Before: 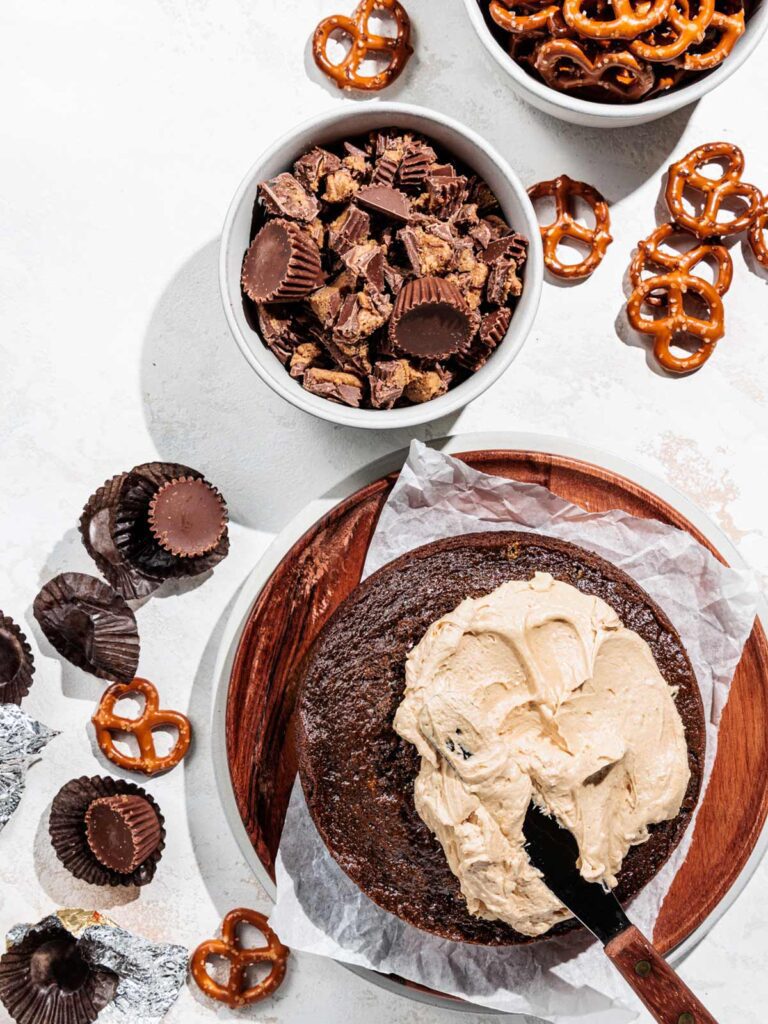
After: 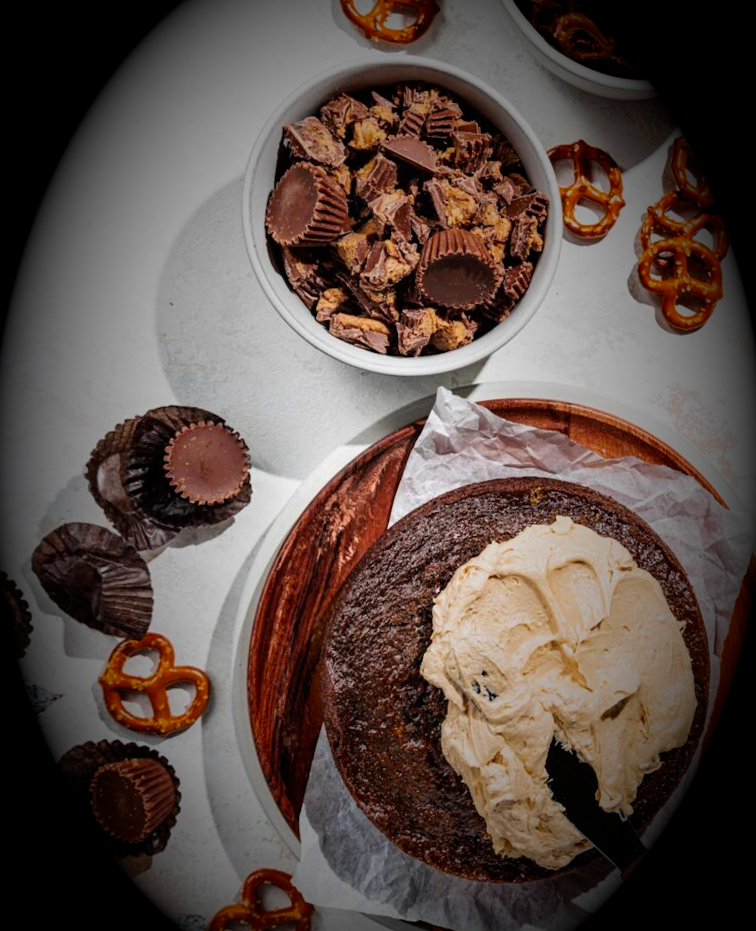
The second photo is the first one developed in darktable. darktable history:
white balance: emerald 1
rotate and perspective: rotation -0.013°, lens shift (vertical) -0.027, lens shift (horizontal) 0.178, crop left 0.016, crop right 0.989, crop top 0.082, crop bottom 0.918
vignetting: fall-off start 15.9%, fall-off radius 100%, brightness -1, saturation 0.5, width/height ratio 0.719
